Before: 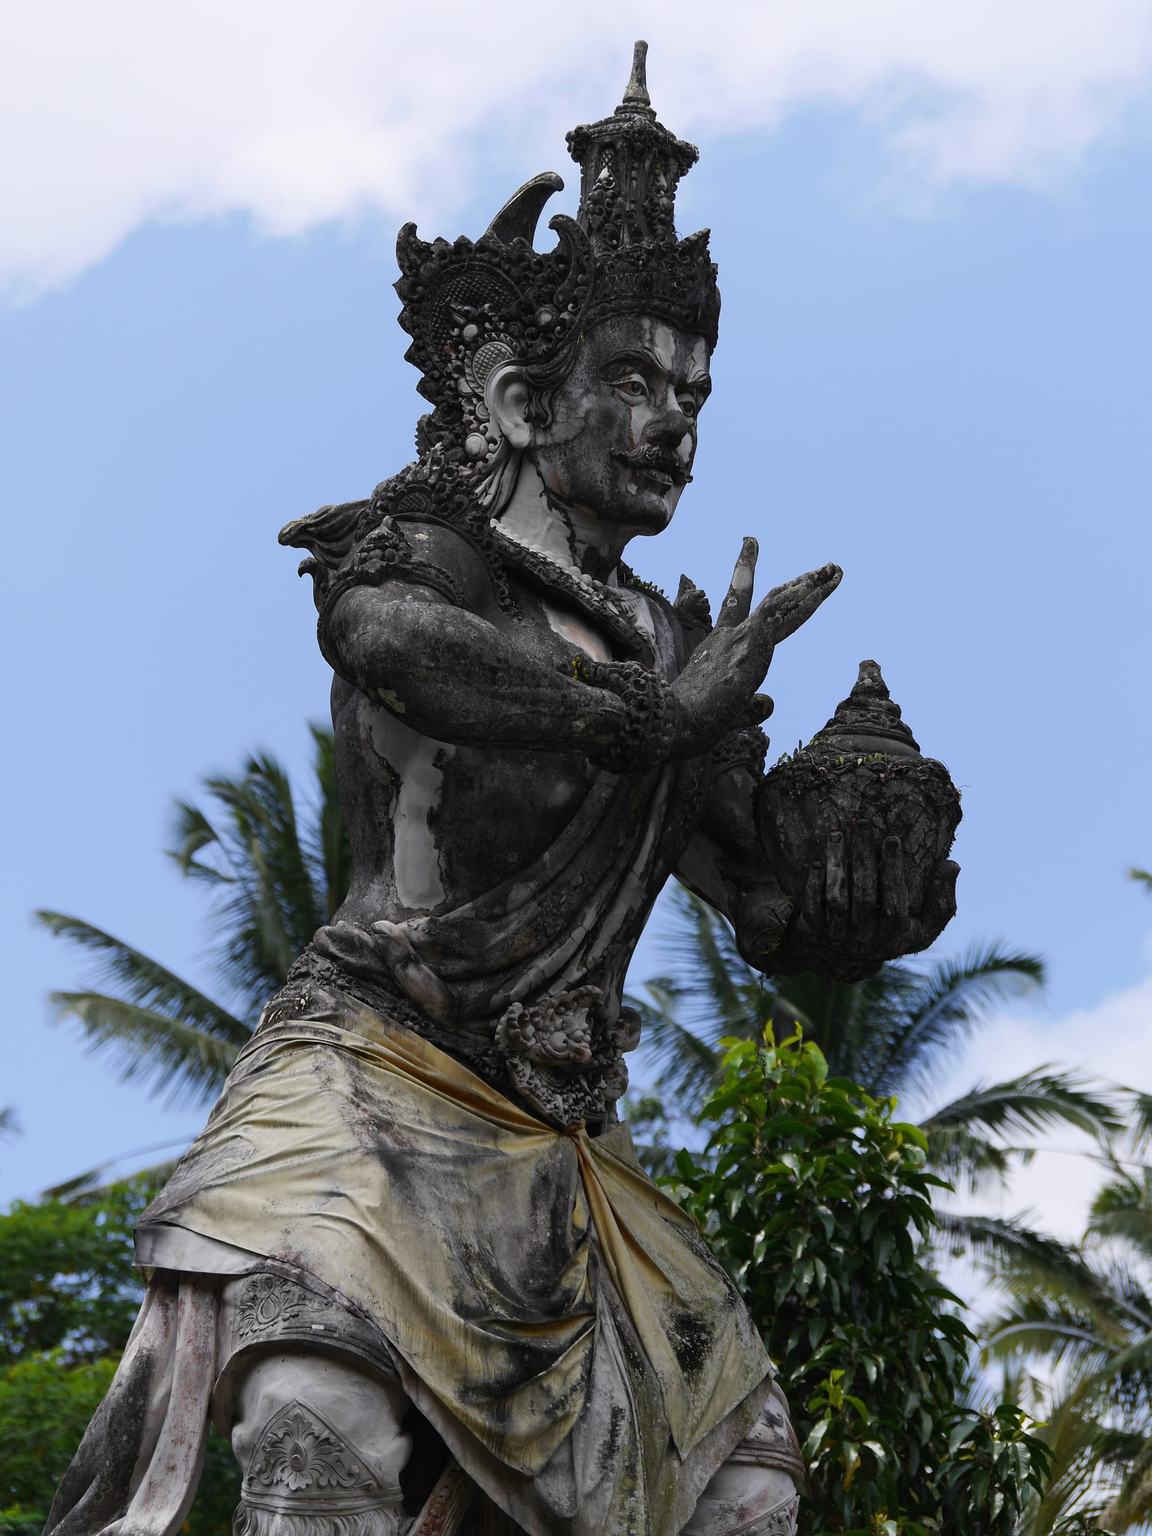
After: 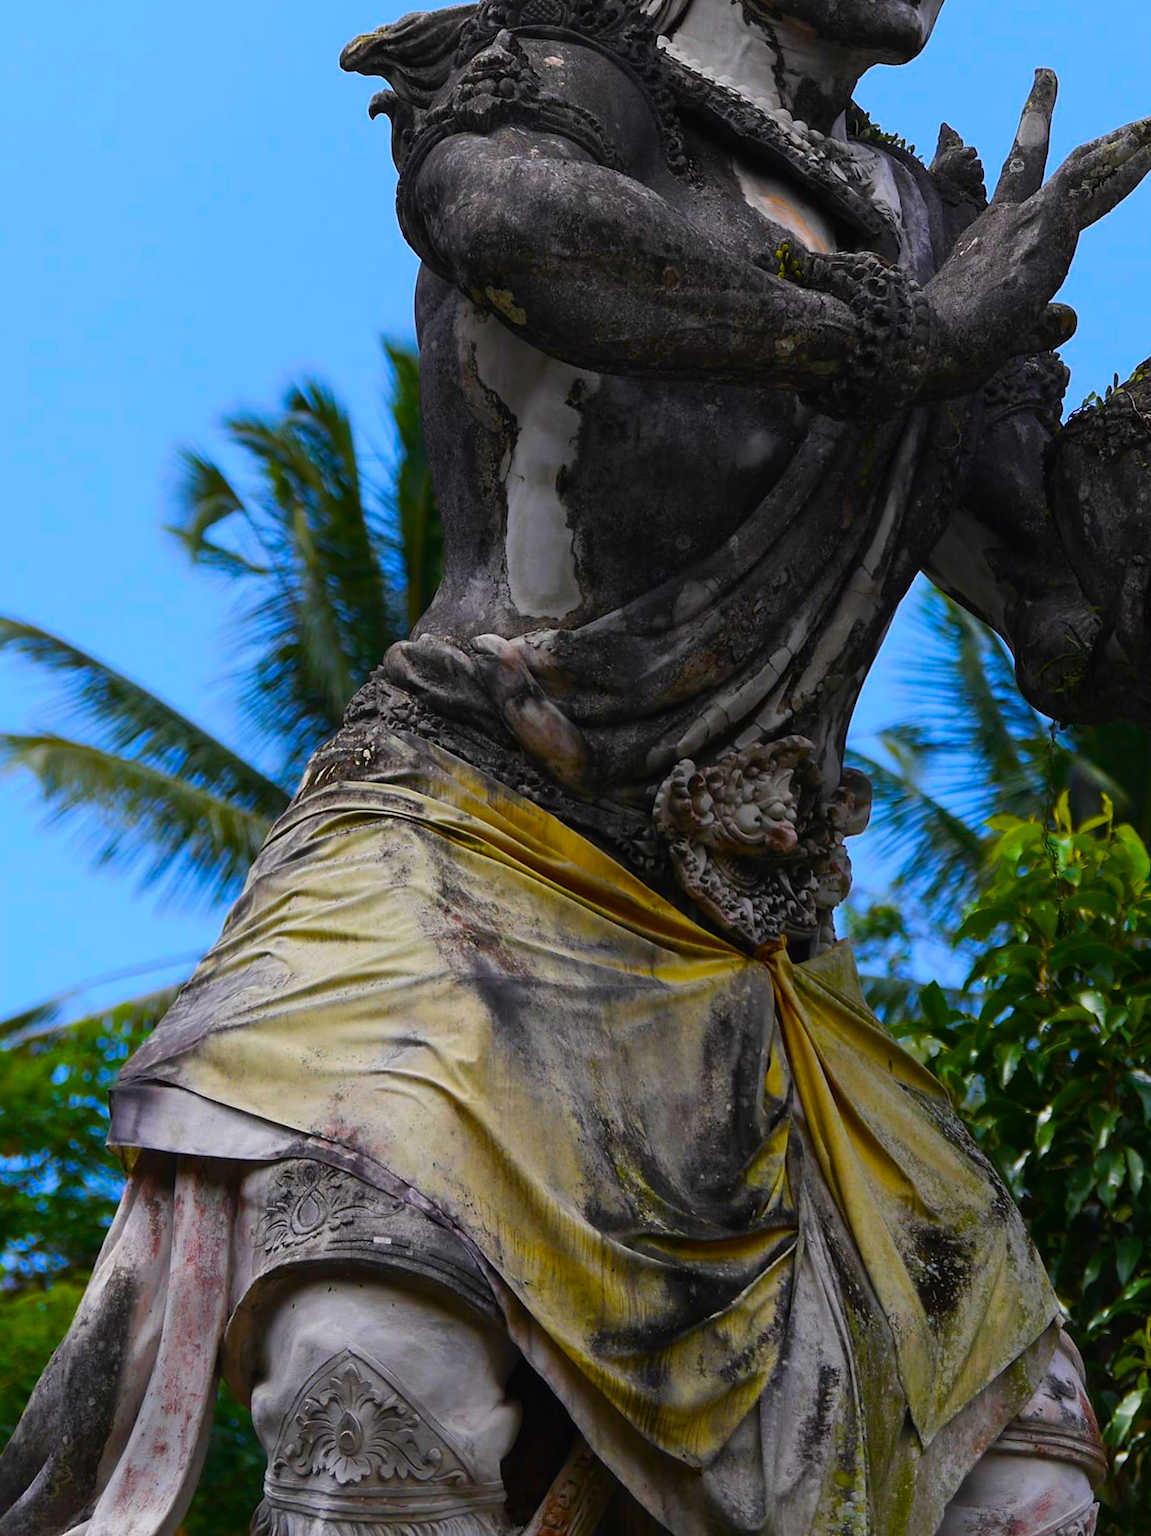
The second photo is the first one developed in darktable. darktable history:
crop and rotate: angle -0.82°, left 3.85%, top 31.828%, right 27.992%
color balance rgb: linear chroma grading › global chroma 42%, perceptual saturation grading › global saturation 42%, global vibrance 33%
